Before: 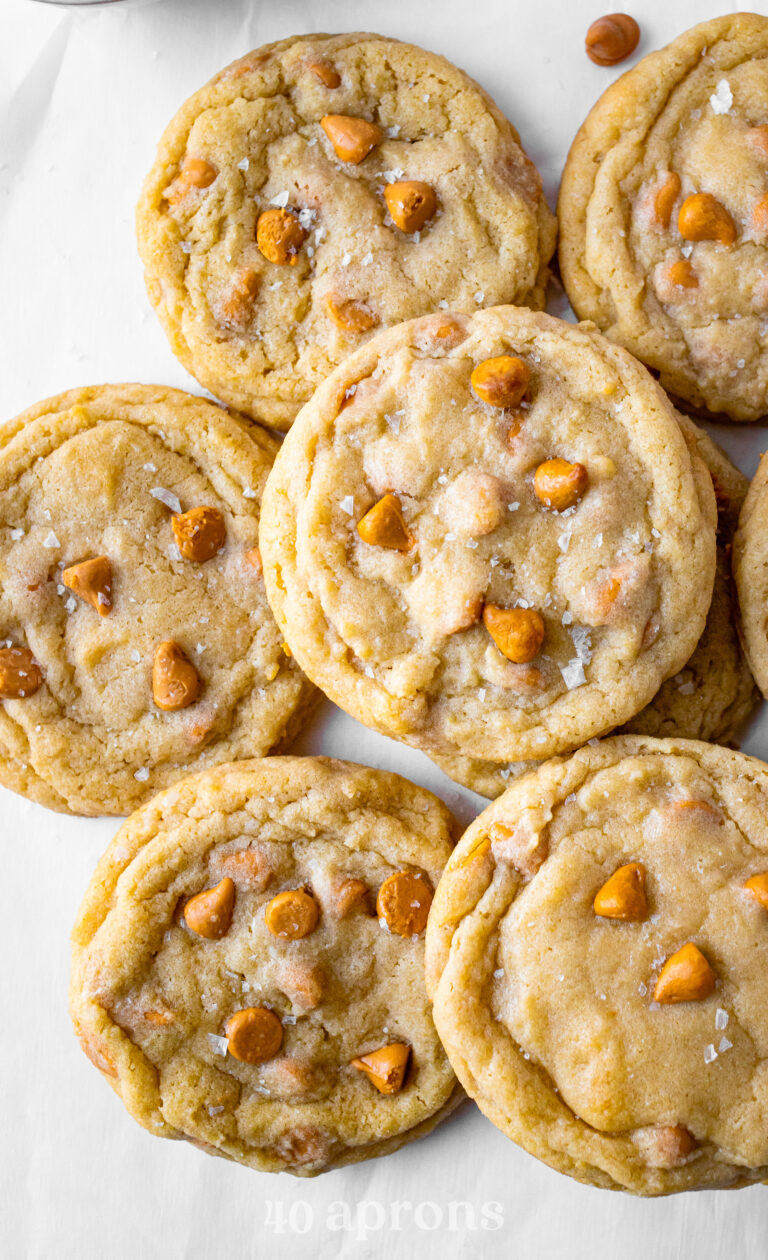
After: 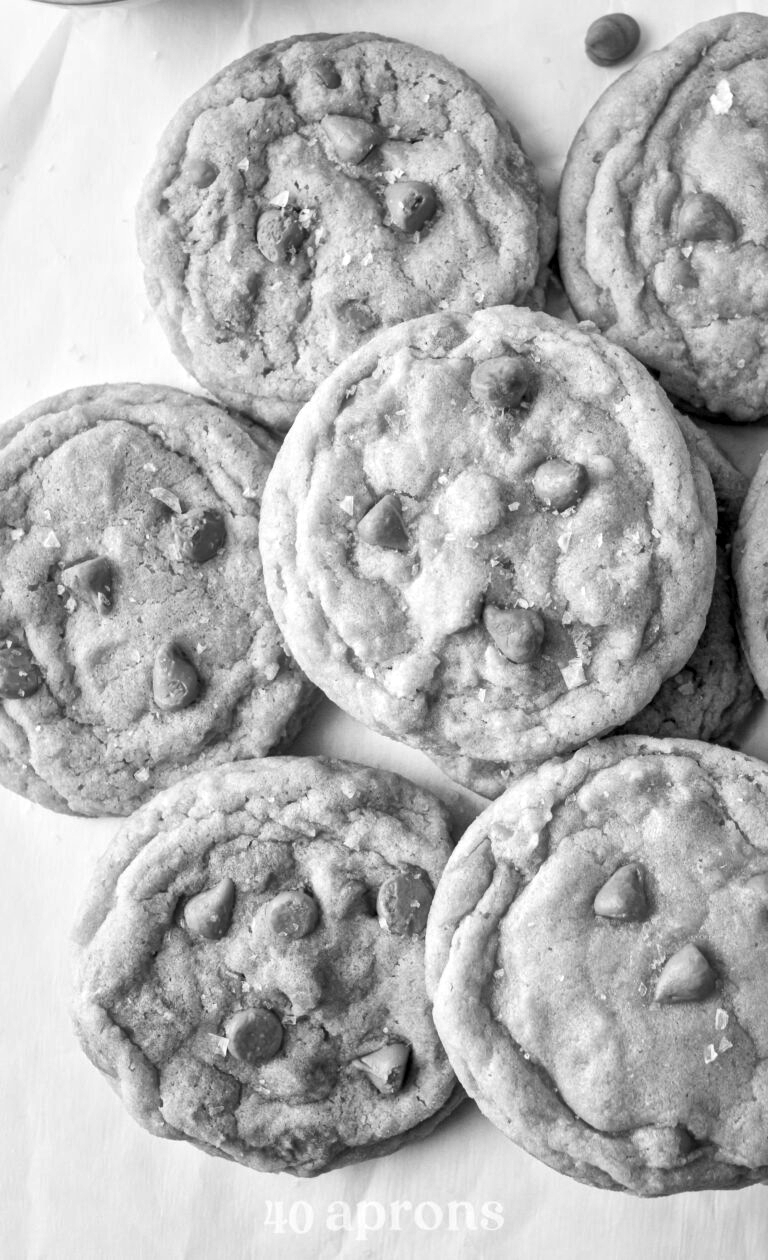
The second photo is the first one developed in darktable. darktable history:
monochrome: on, module defaults
local contrast: mode bilateral grid, contrast 20, coarseness 20, detail 150%, midtone range 0.2
tone equalizer: on, module defaults
white balance: red 0.988, blue 1.017
